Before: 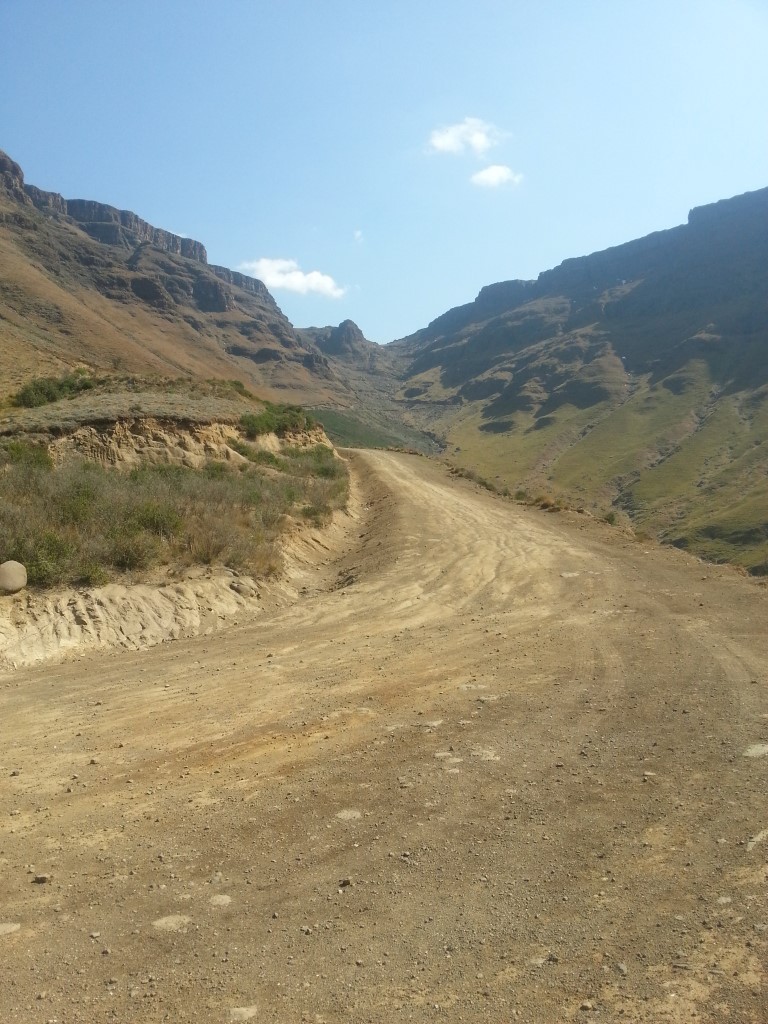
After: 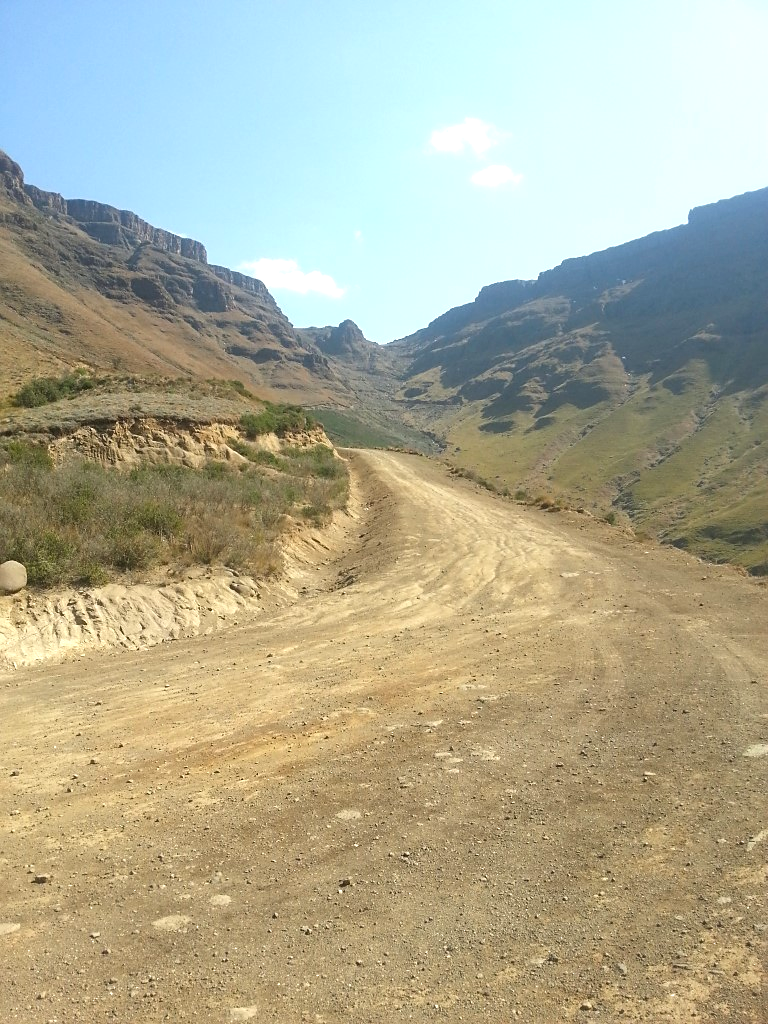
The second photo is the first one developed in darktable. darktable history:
exposure: black level correction 0, exposure 0.5 EV, compensate exposure bias true, compensate highlight preservation false
sharpen: radius 1.864, amount 0.398, threshold 1.271
